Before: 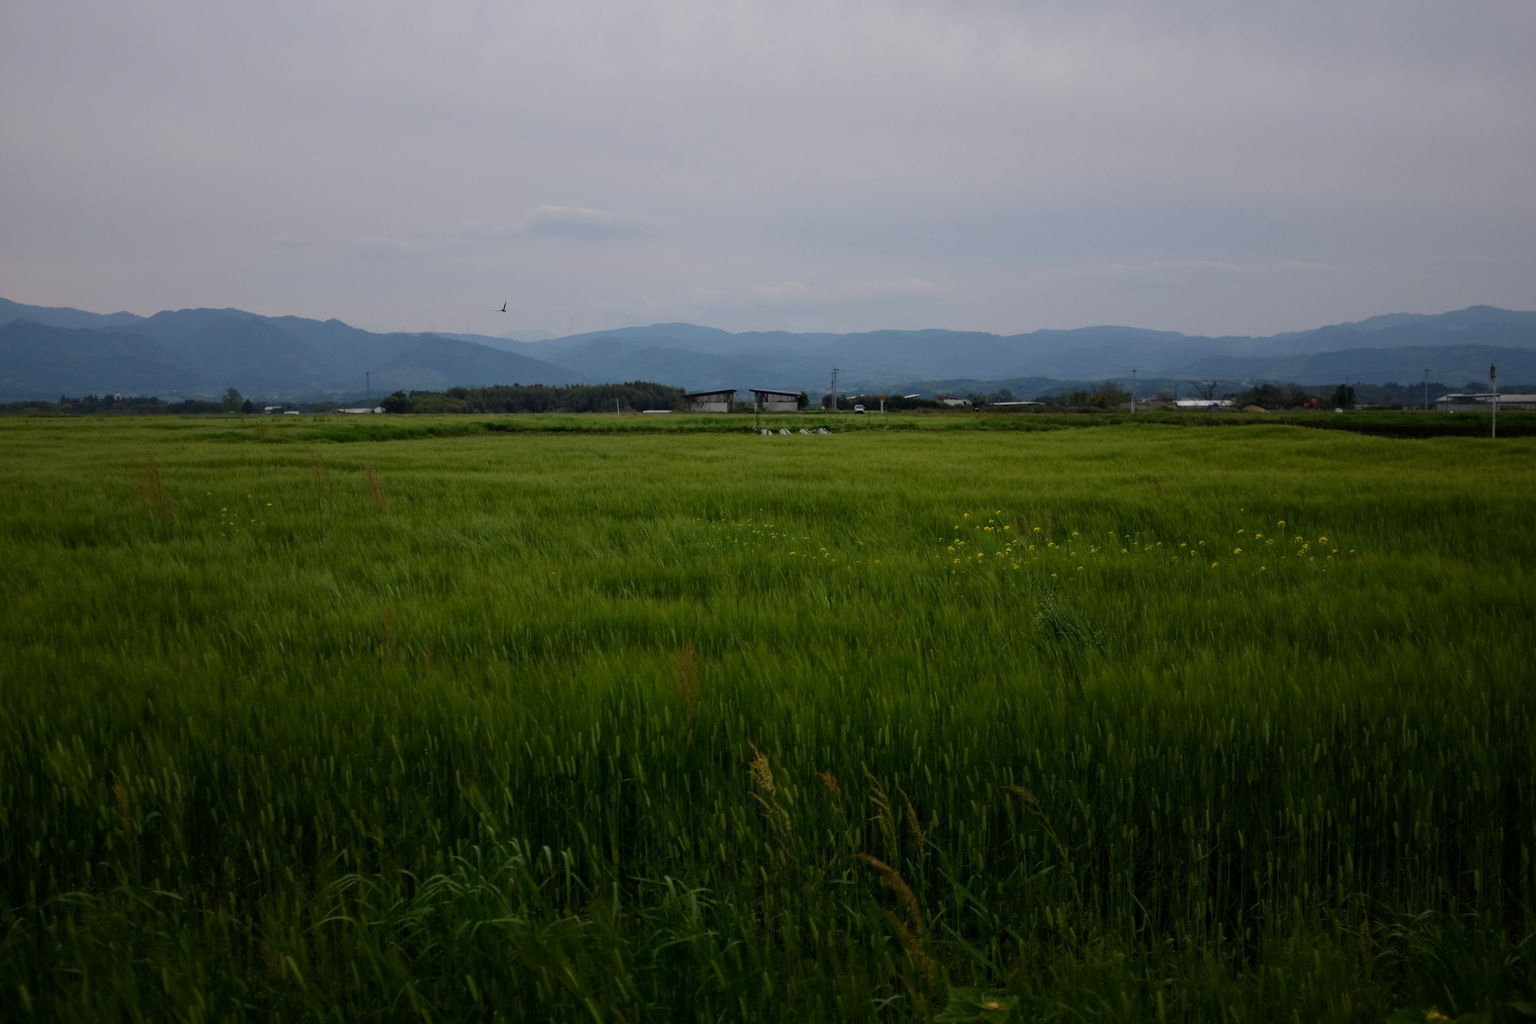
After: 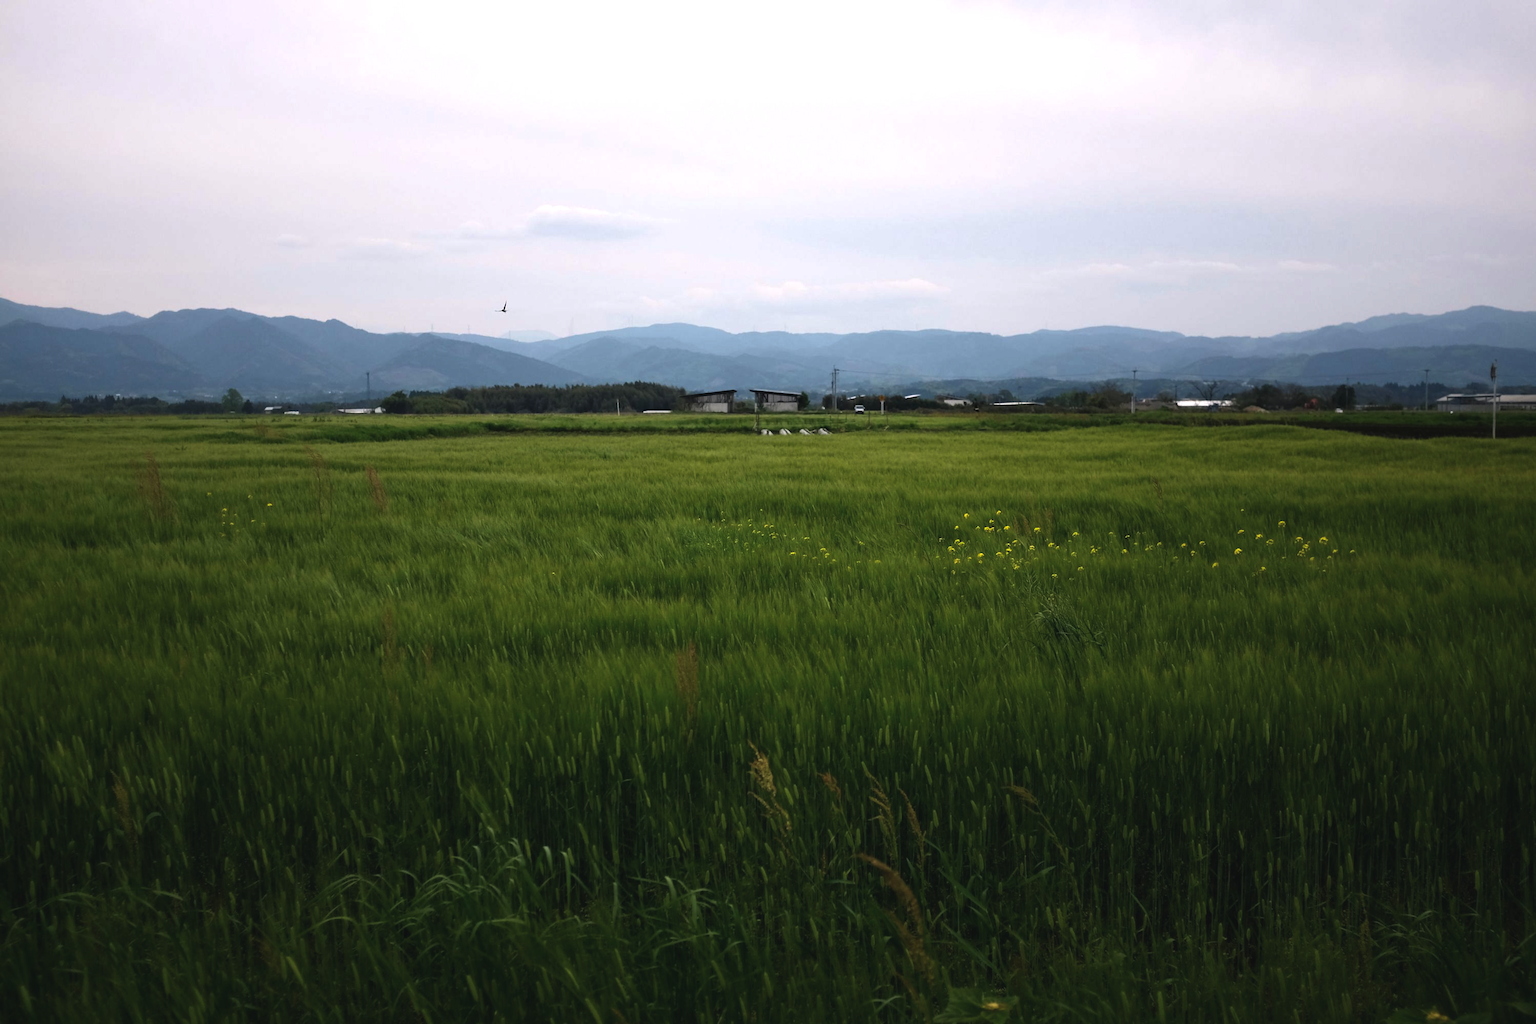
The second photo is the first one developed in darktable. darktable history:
exposure: black level correction 0, exposure 0.7 EV, compensate highlight preservation false
color balance rgb: shadows lift › chroma 1.029%, shadows lift › hue 217.97°, highlights gain › luminance 7.669%, highlights gain › chroma 0.941%, highlights gain › hue 49.51°, global offset › luminance 0.707%, perceptual saturation grading › global saturation 0.088%, perceptual brilliance grading › highlights 14.396%, perceptual brilliance grading › mid-tones -5.886%, perceptual brilliance grading › shadows -26.731%
